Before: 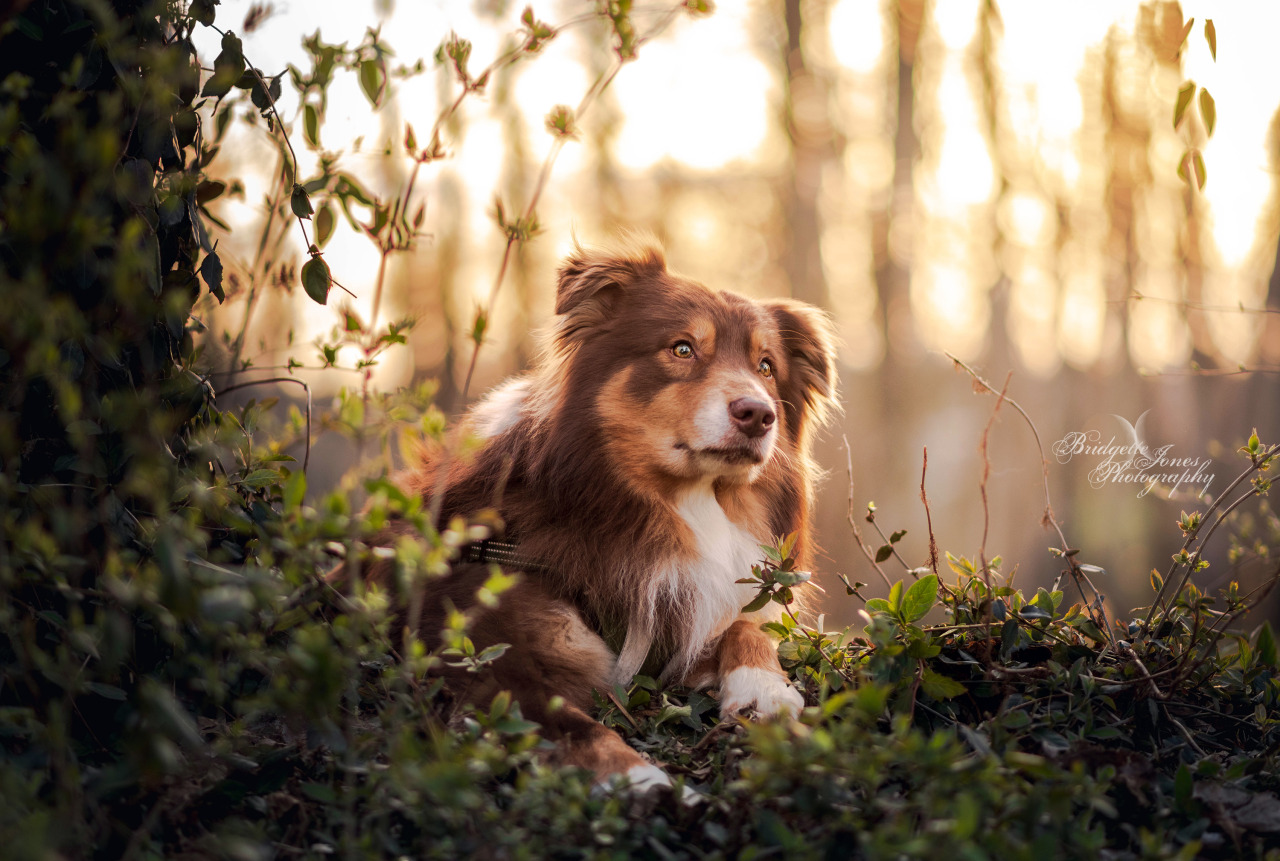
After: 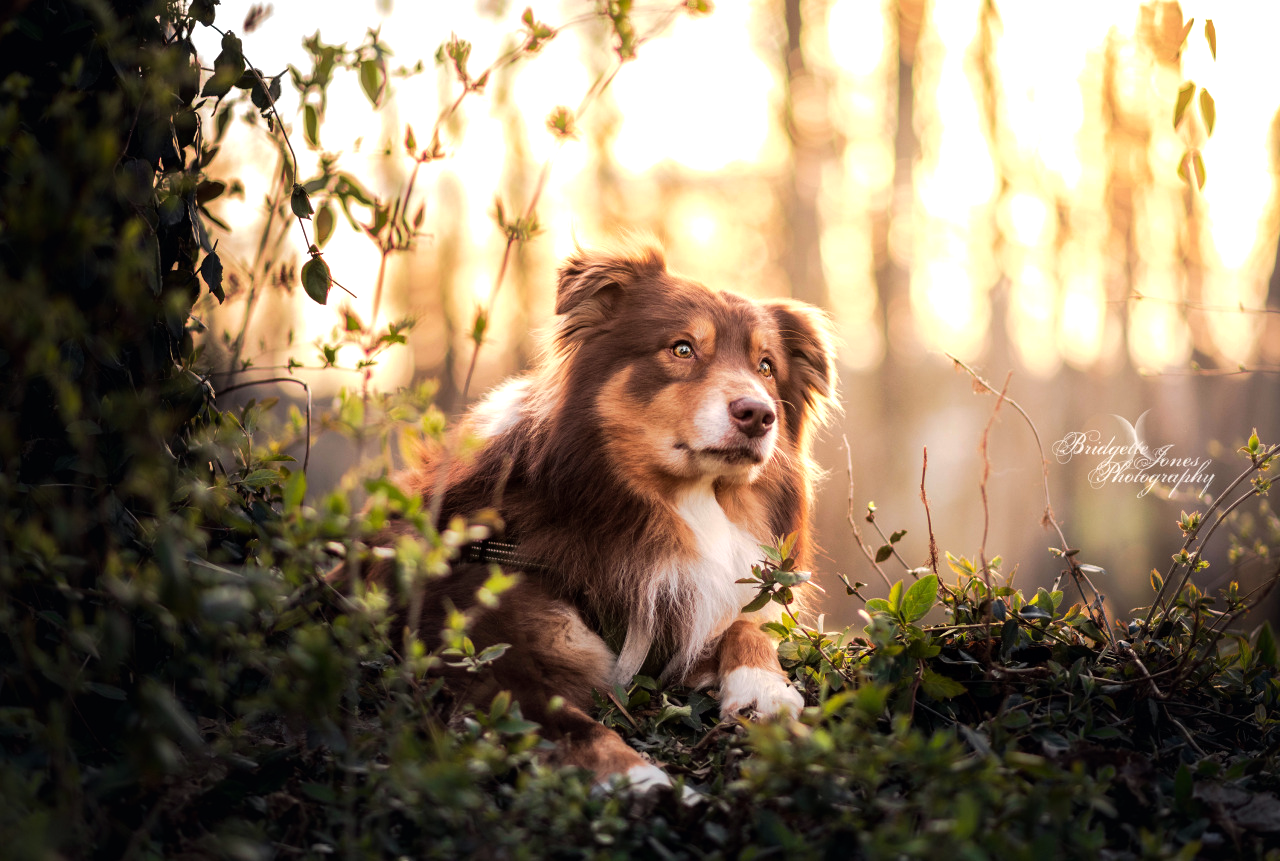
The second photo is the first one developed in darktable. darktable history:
exposure: exposure -0.206 EV, compensate exposure bias true, compensate highlight preservation false
tone equalizer: -8 EV -0.785 EV, -7 EV -0.691 EV, -6 EV -0.564 EV, -5 EV -0.389 EV, -3 EV 0.372 EV, -2 EV 0.6 EV, -1 EV 0.696 EV, +0 EV 0.778 EV
